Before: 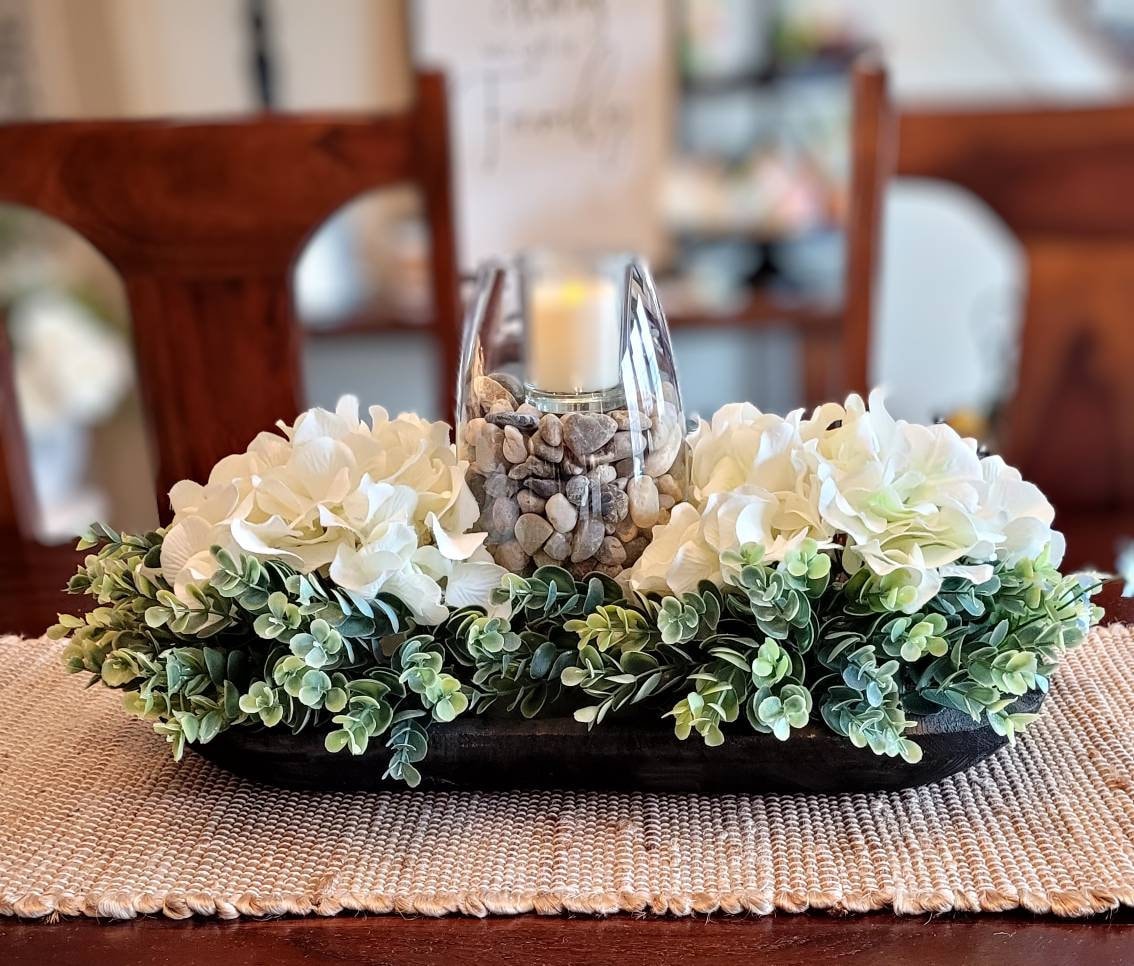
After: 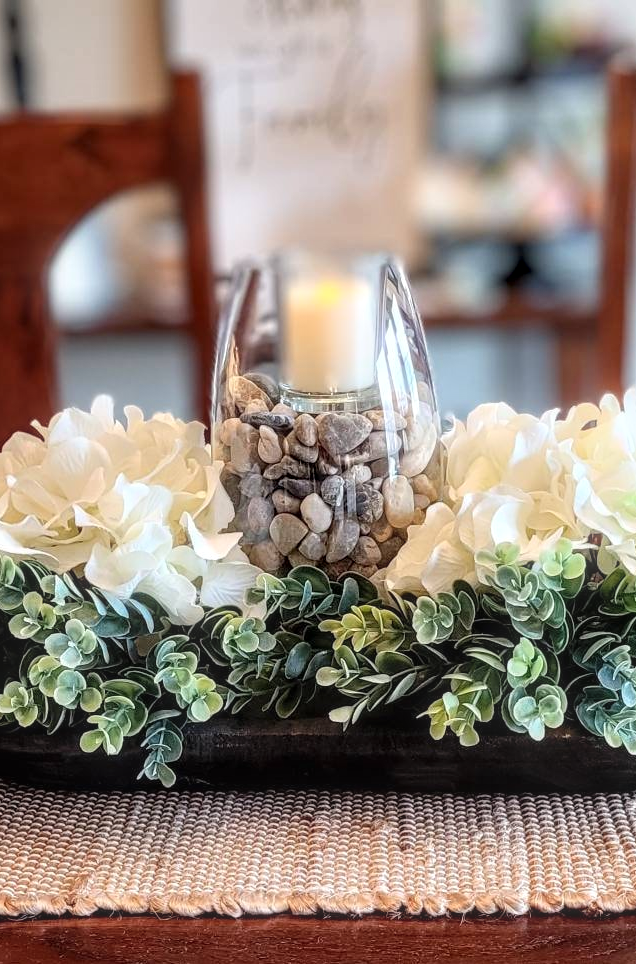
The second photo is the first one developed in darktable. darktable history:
local contrast: on, module defaults
bloom: size 5%, threshold 95%, strength 15%
crop: left 21.674%, right 22.086%
